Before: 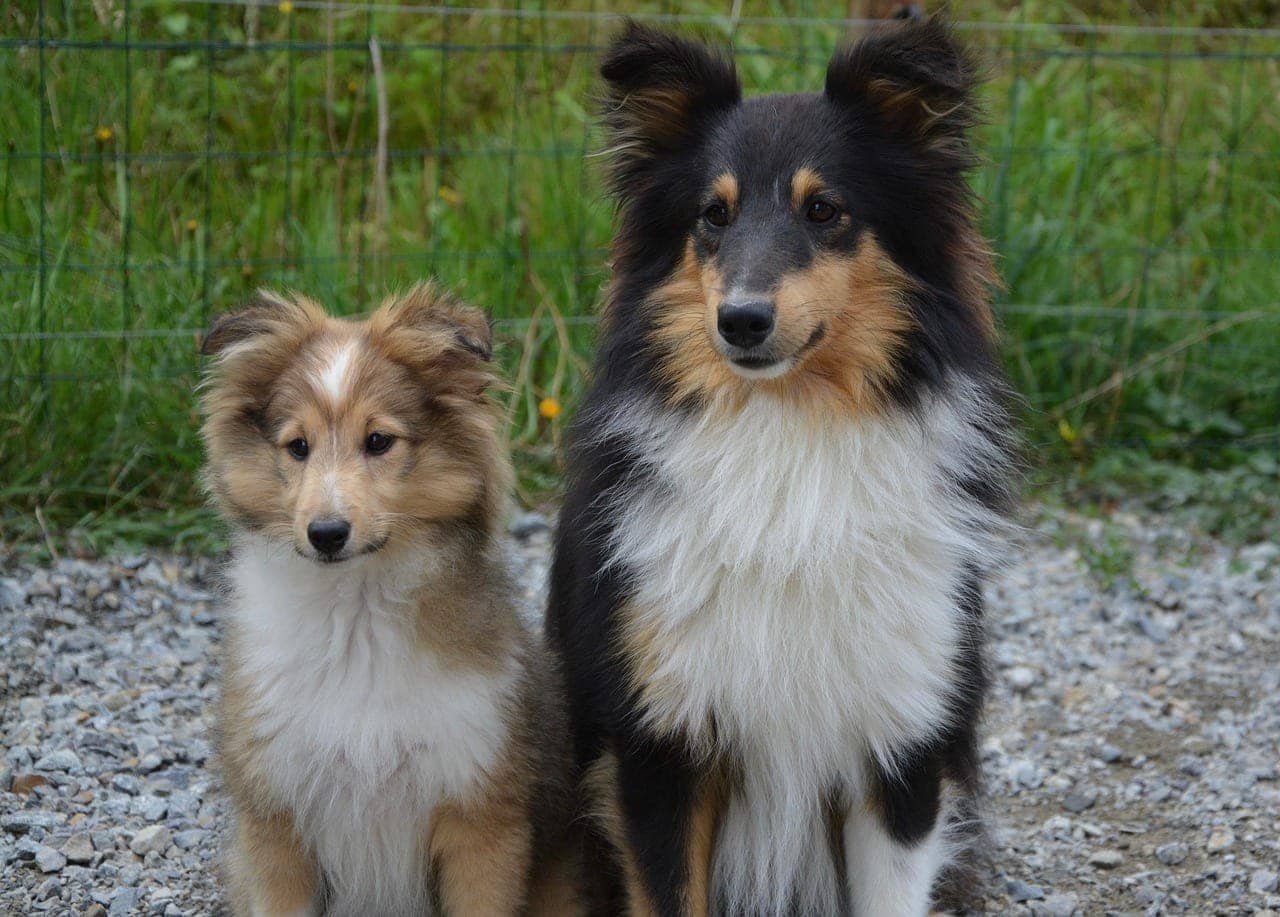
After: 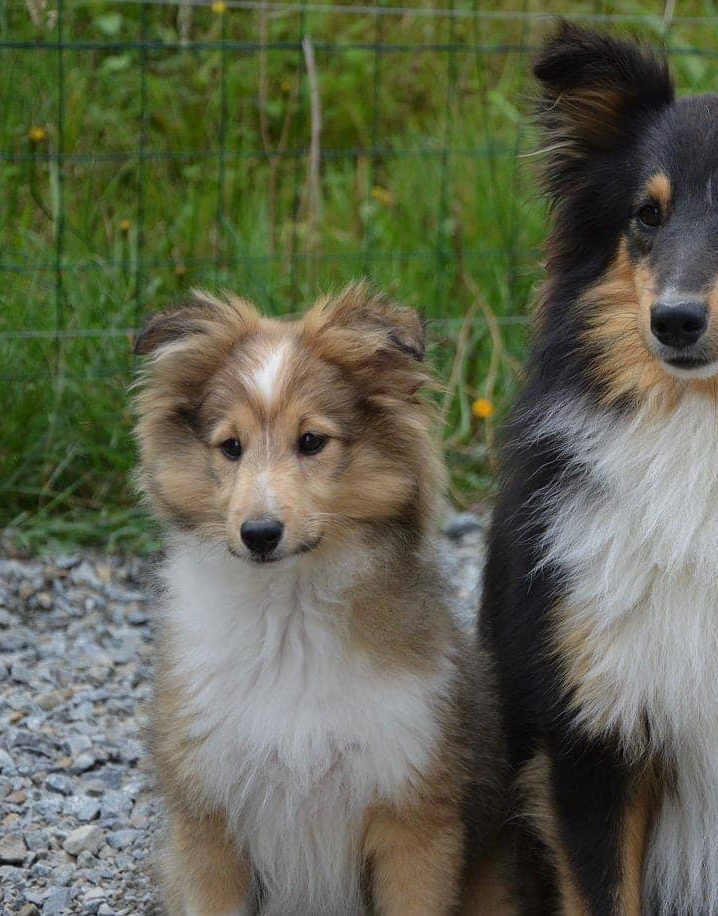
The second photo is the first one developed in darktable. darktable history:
crop: left 5.269%, right 38.603%
exposure: exposure -0.046 EV, compensate exposure bias true, compensate highlight preservation false
